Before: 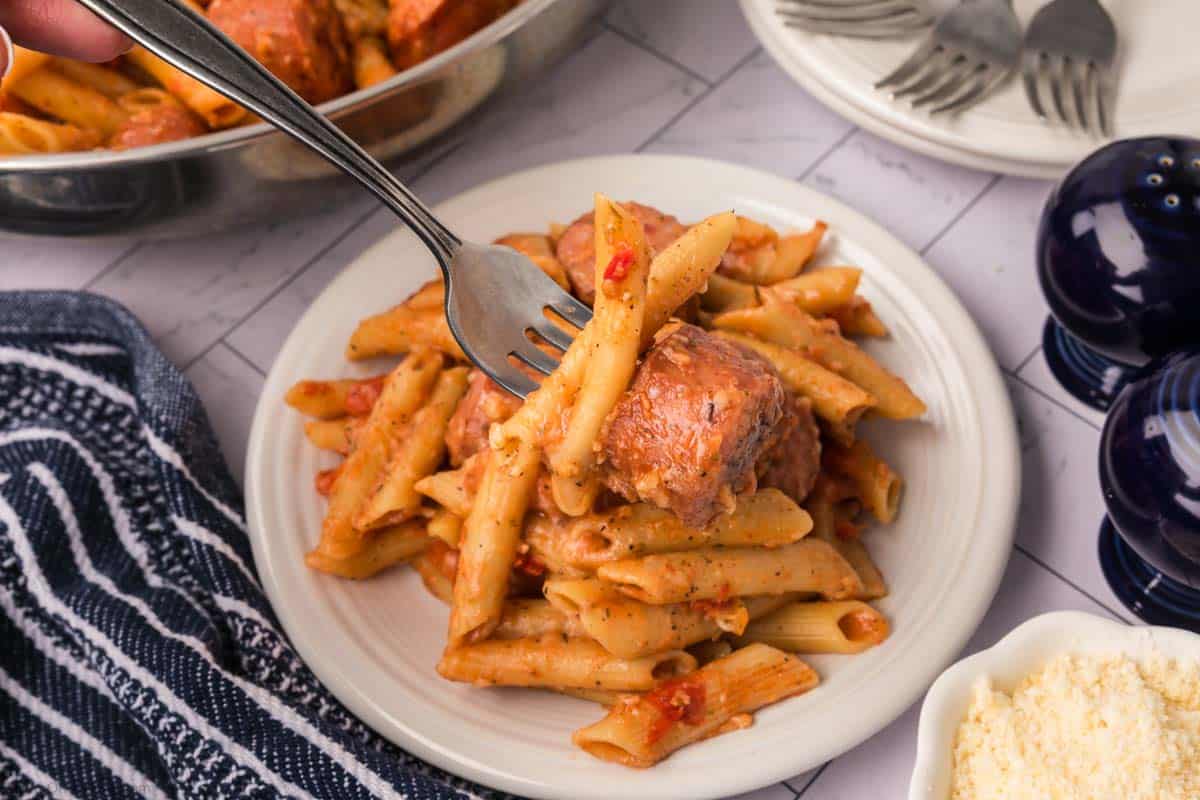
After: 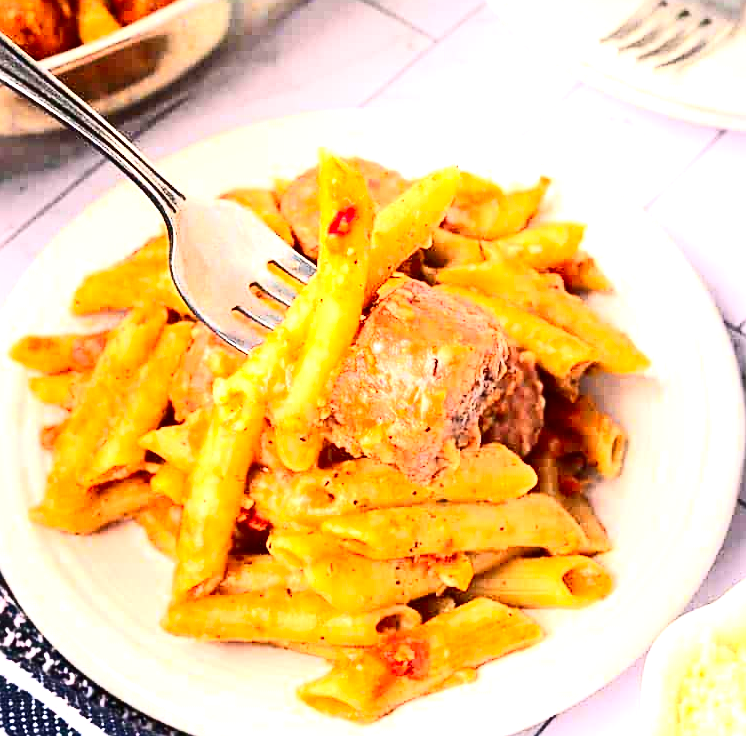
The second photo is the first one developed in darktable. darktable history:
sharpen: on, module defaults
crop and rotate: left 23.037%, top 5.636%, right 14.718%, bottom 2.313%
contrast brightness saturation: contrast 0.408, brightness 0.048, saturation 0.262
exposure: black level correction 0, exposure 1.741 EV, compensate exposure bias true, compensate highlight preservation false
